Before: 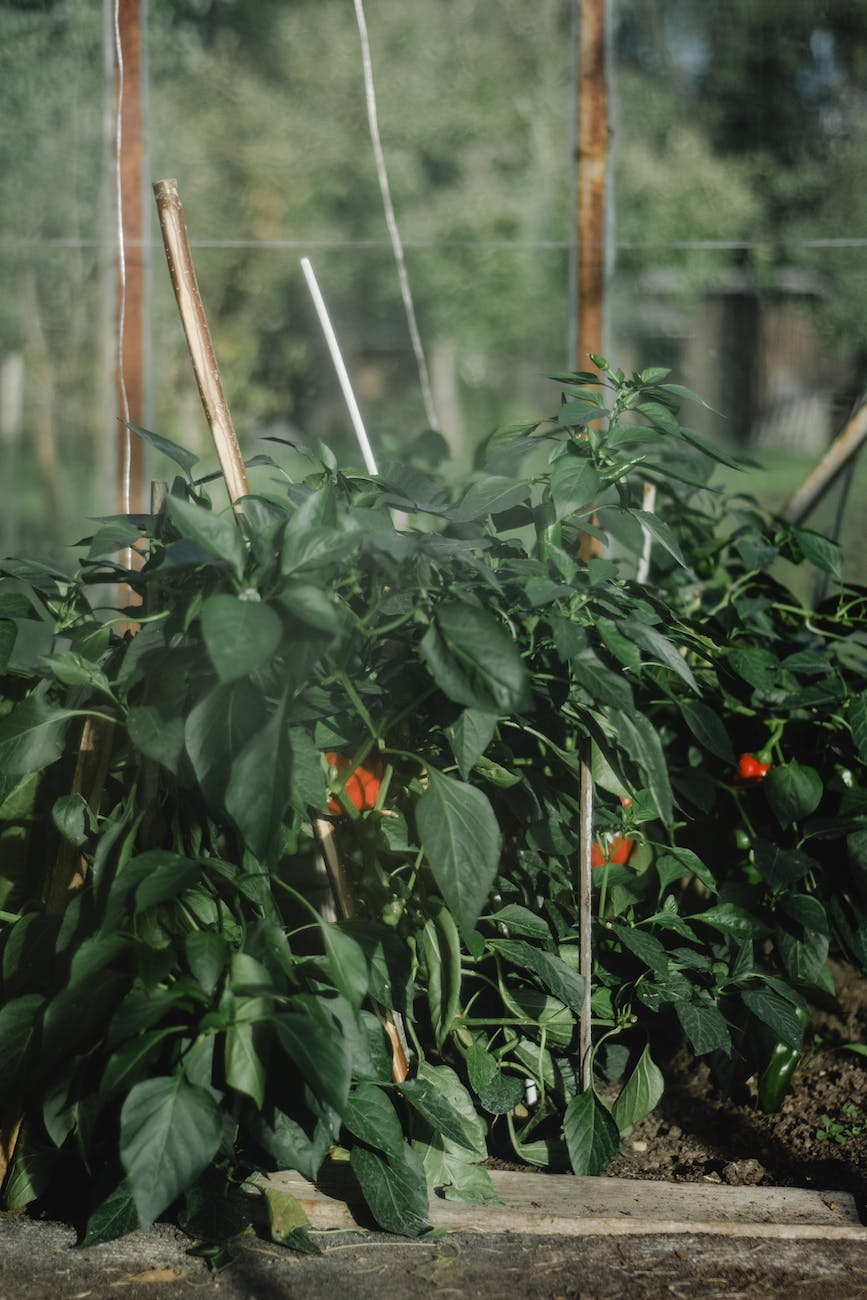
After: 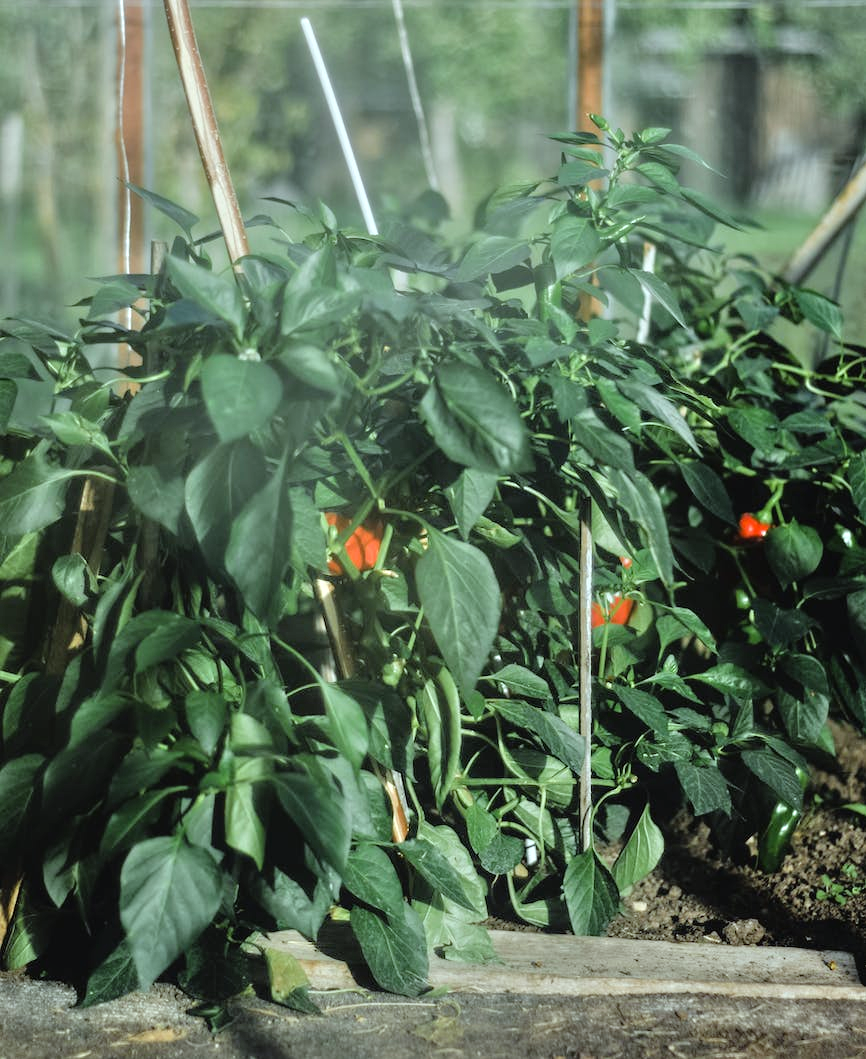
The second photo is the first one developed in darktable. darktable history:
tone equalizer: -7 EV 0.15 EV, -6 EV 0.6 EV, -5 EV 1.15 EV, -4 EV 1.33 EV, -3 EV 1.15 EV, -2 EV 0.6 EV, -1 EV 0.15 EV, mask exposure compensation -0.5 EV
white balance: red 0.925, blue 1.046
crop and rotate: top 18.507%
